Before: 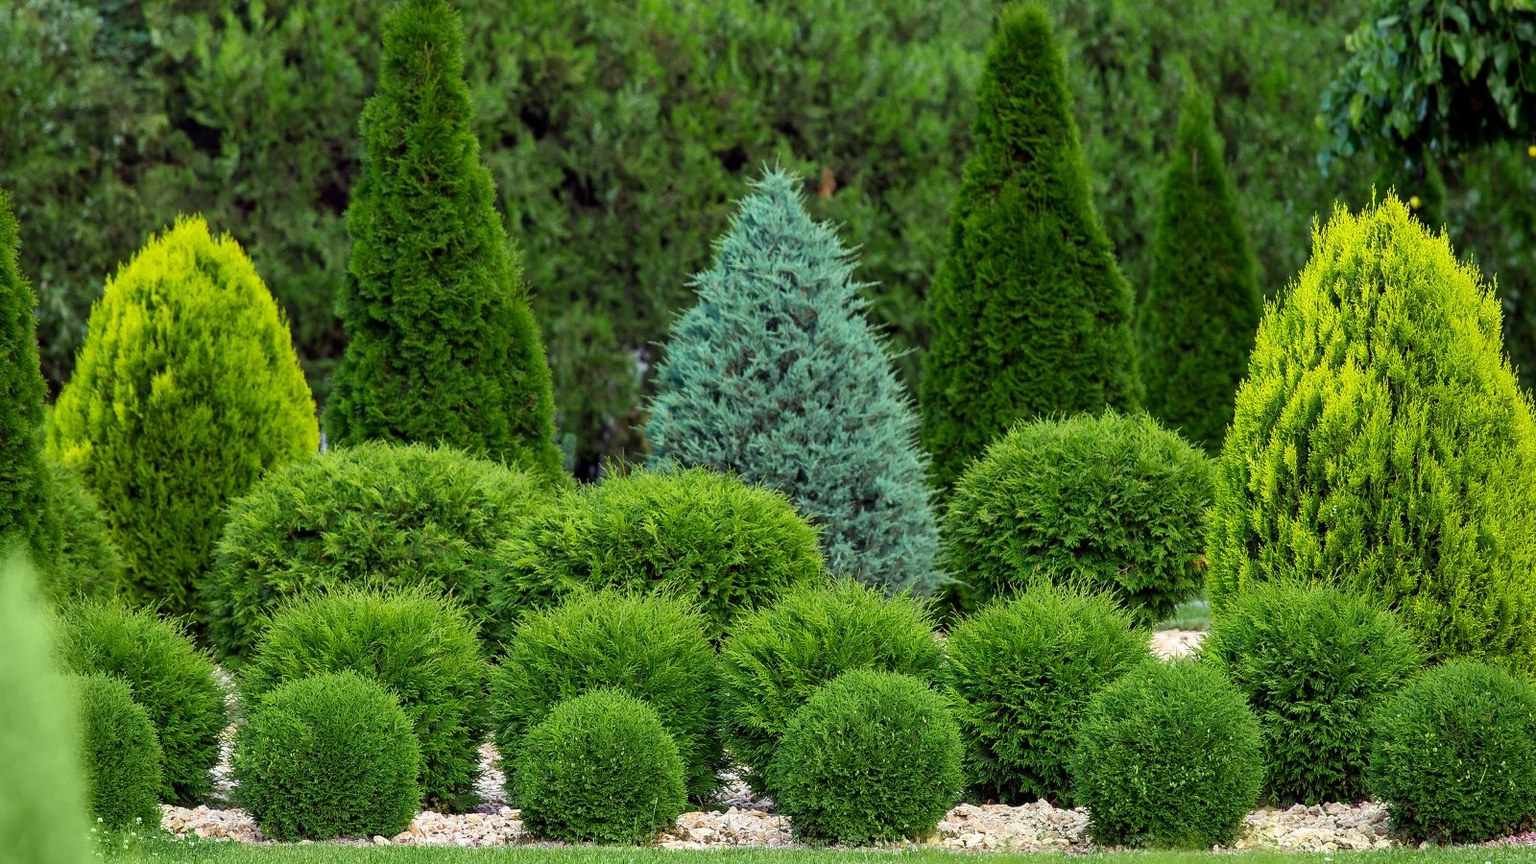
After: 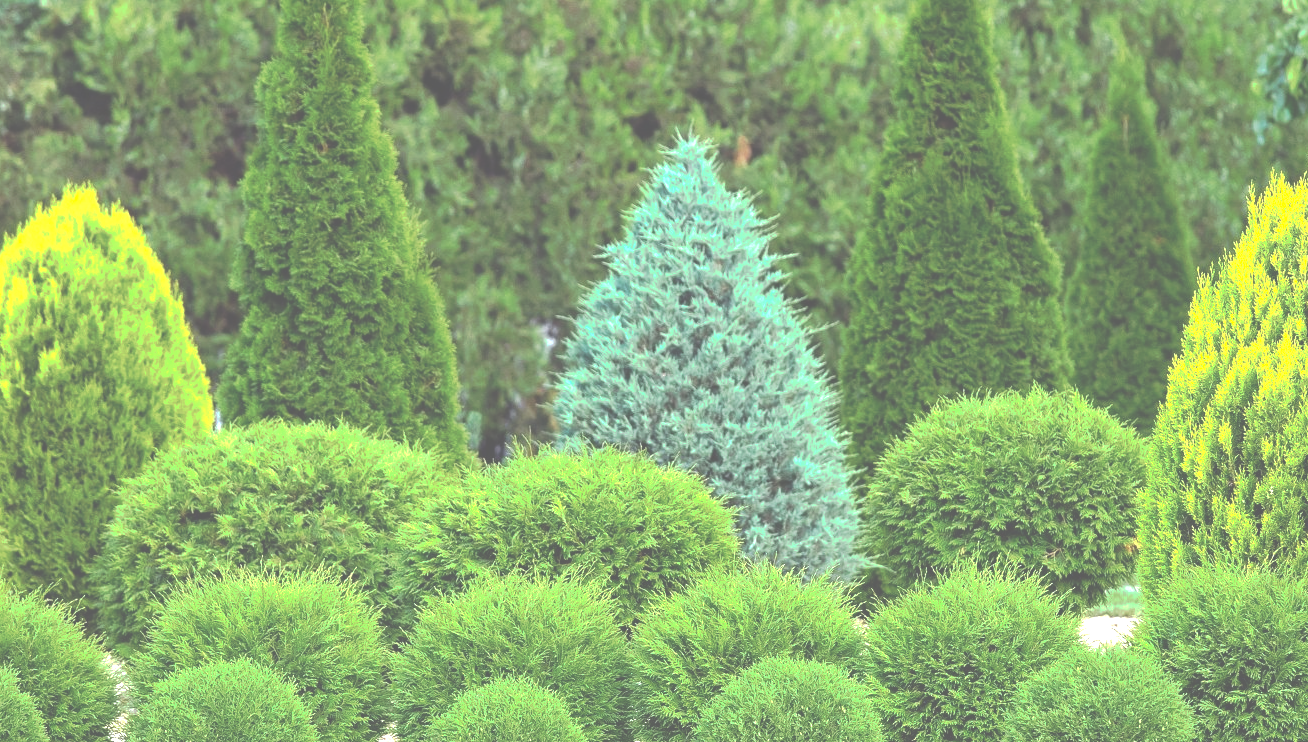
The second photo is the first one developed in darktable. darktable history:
exposure: black level correction -0.024, exposure 1.395 EV, compensate highlight preservation false
tone curve: curves: ch0 [(0, 0) (0.003, 0.277) (0.011, 0.277) (0.025, 0.279) (0.044, 0.282) (0.069, 0.286) (0.1, 0.289) (0.136, 0.294) (0.177, 0.318) (0.224, 0.345) (0.277, 0.379) (0.335, 0.425) (0.399, 0.481) (0.468, 0.542) (0.543, 0.594) (0.623, 0.662) (0.709, 0.731) (0.801, 0.792) (0.898, 0.851) (1, 1)], preserve colors none
crop and rotate: left 7.559%, top 4.483%, right 10.635%, bottom 12.962%
